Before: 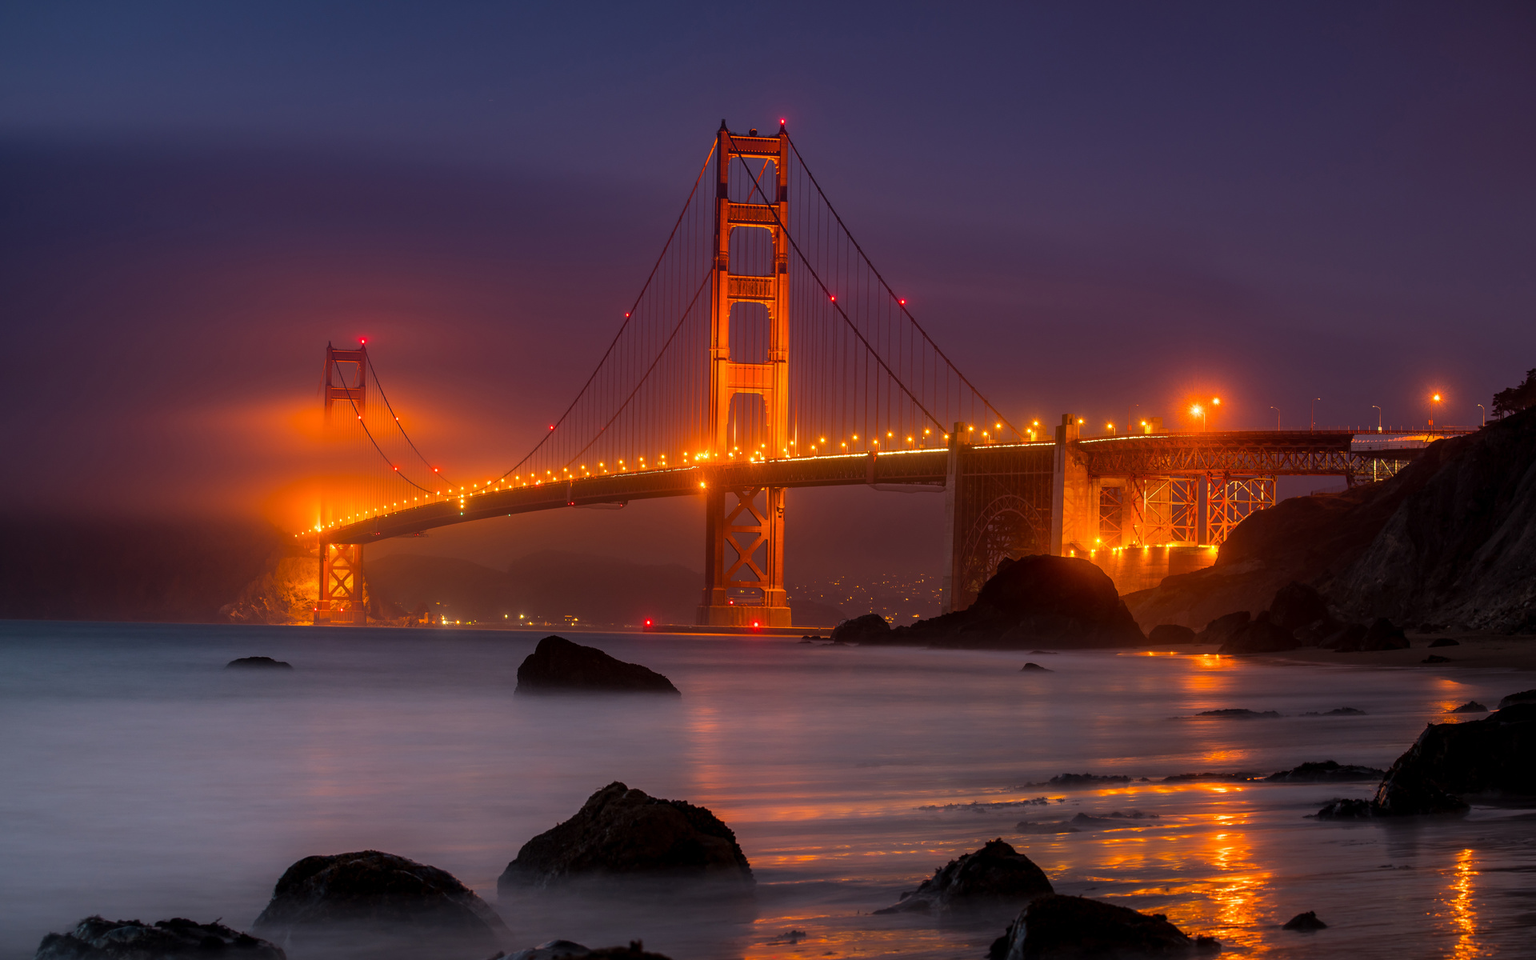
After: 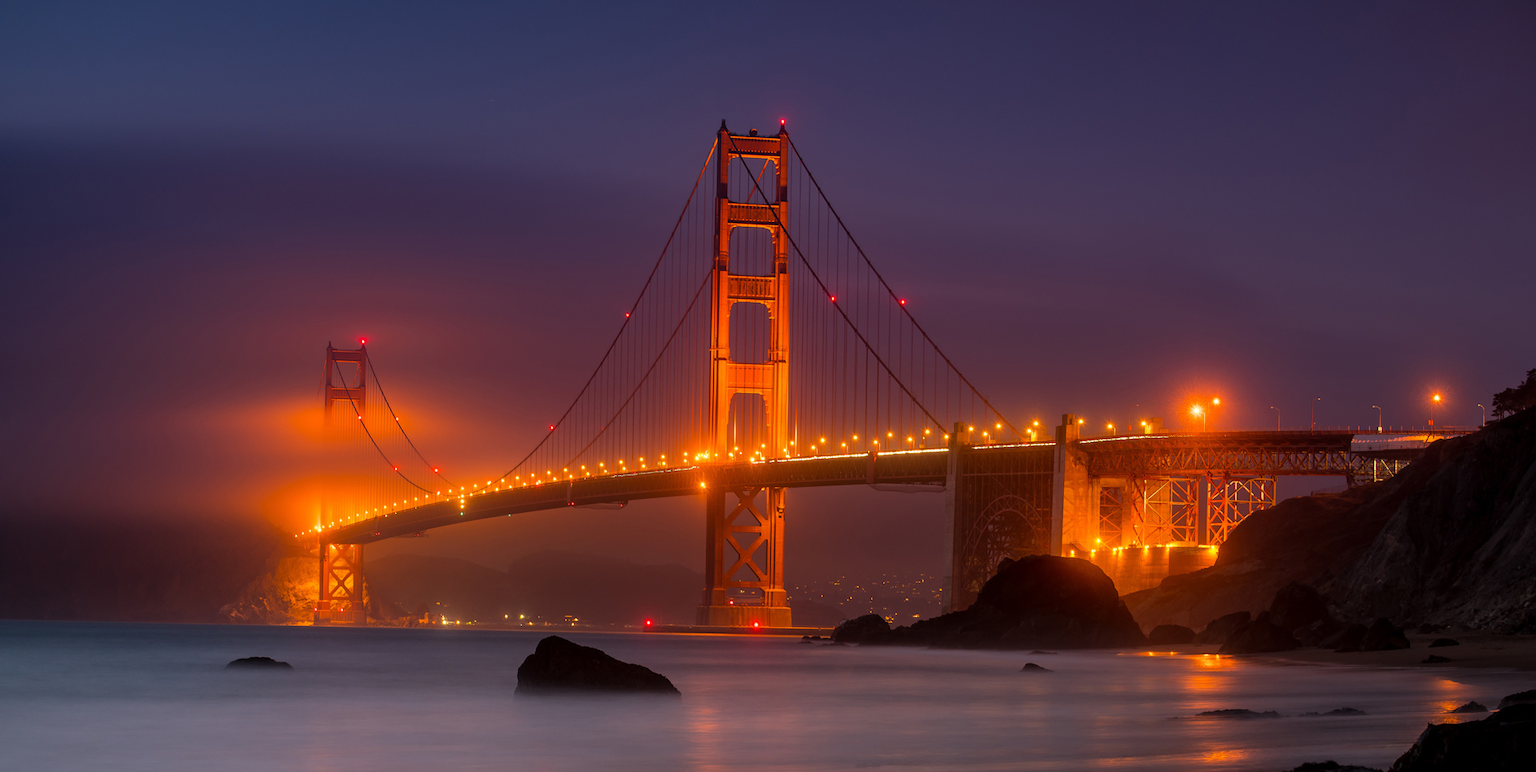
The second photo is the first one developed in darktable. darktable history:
crop: bottom 19.533%
